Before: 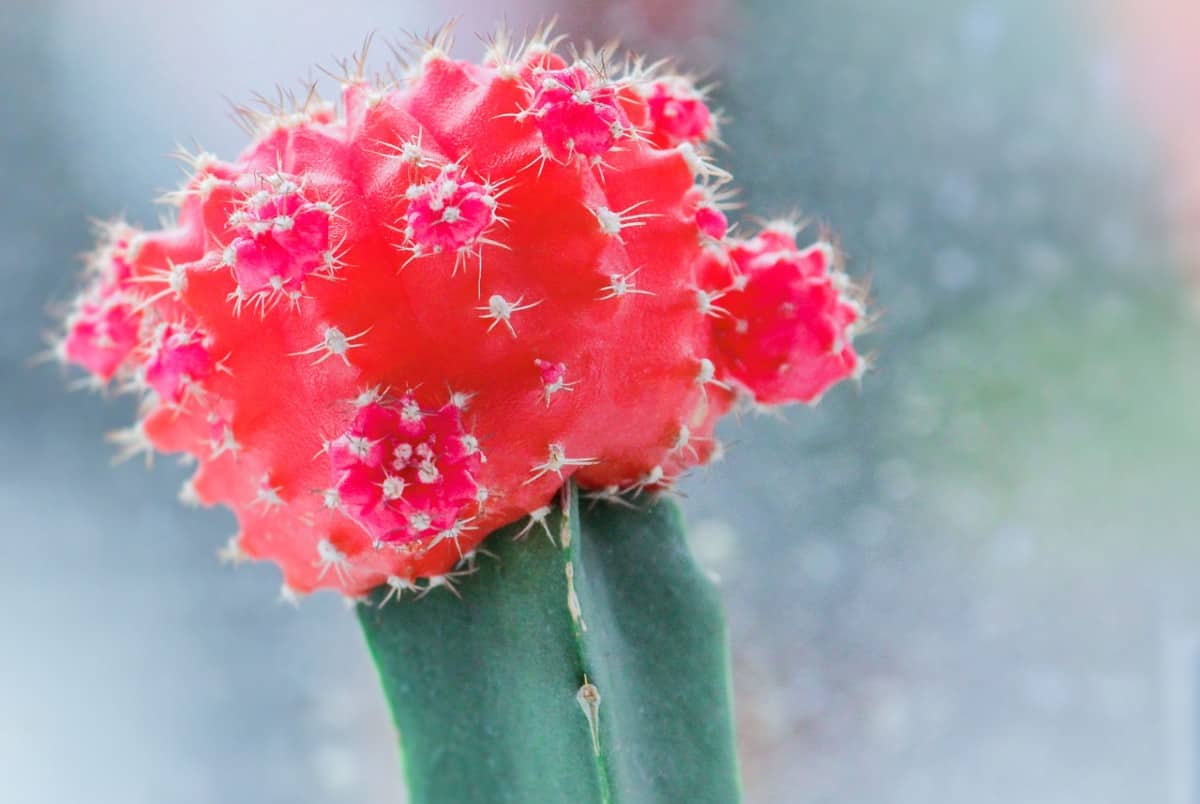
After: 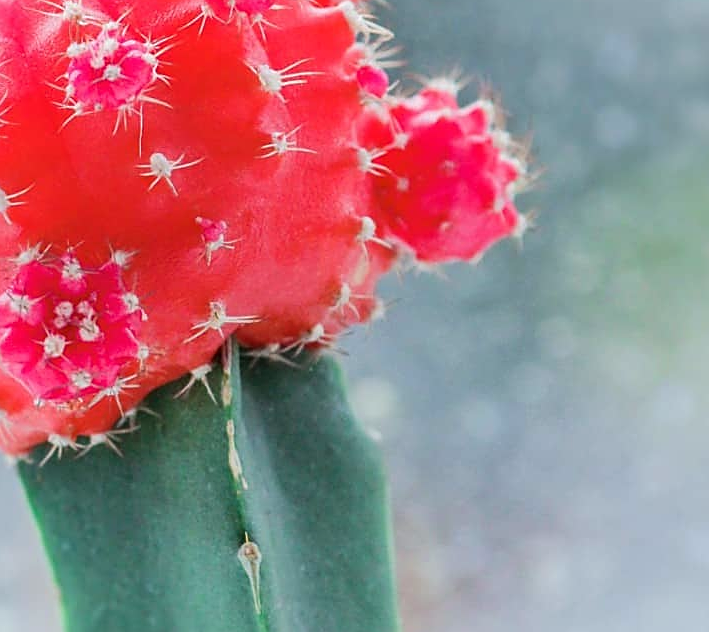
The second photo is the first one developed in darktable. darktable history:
color balance: contrast fulcrum 17.78%
crop and rotate: left 28.256%, top 17.734%, right 12.656%, bottom 3.573%
sharpen: on, module defaults
white balance: red 1.009, blue 0.985
